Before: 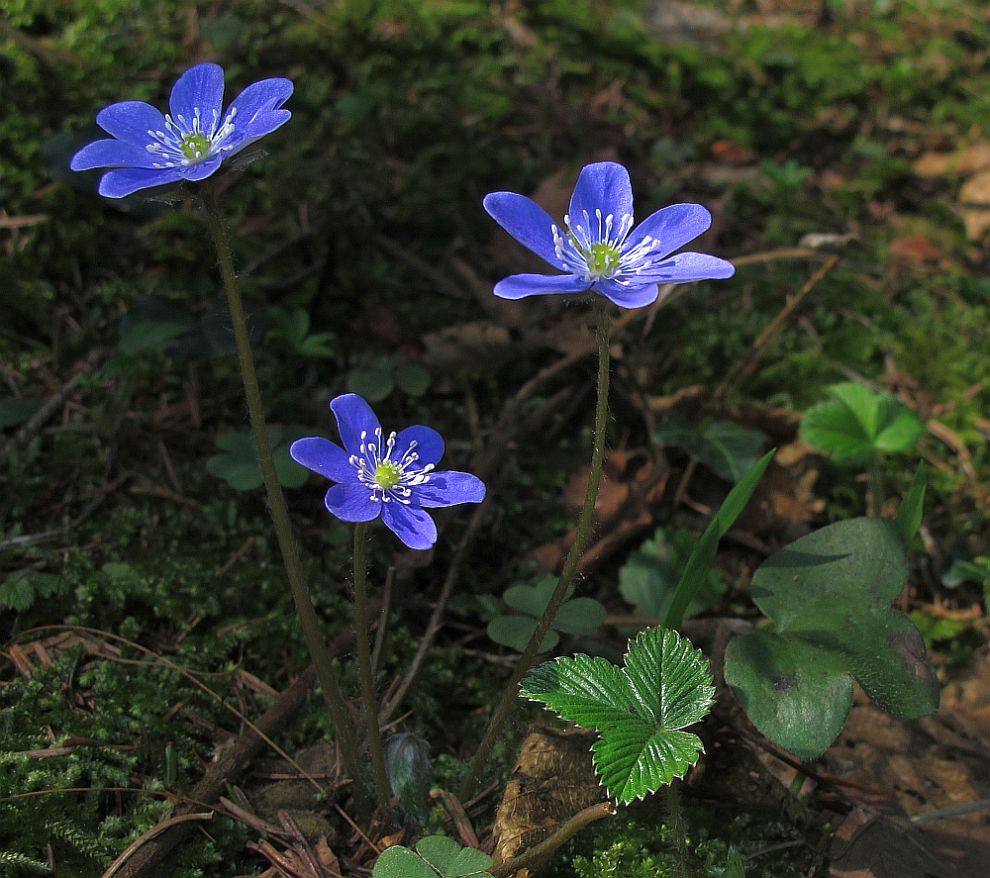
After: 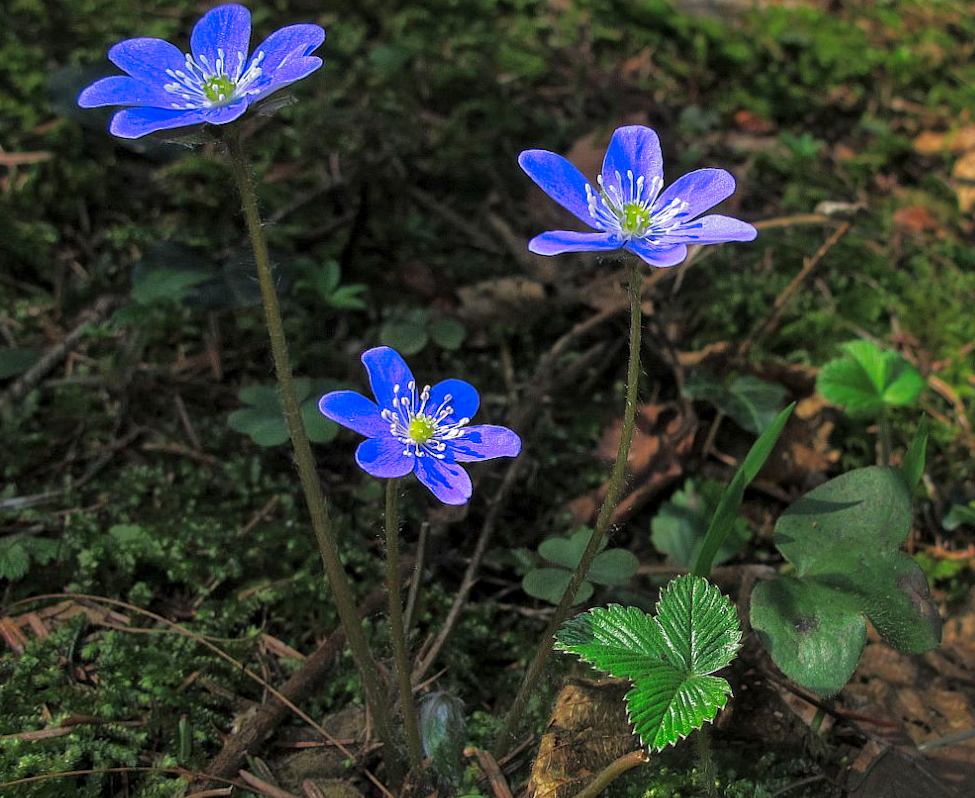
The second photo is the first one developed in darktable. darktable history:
tone curve: curves: ch0 [(0, 0) (0.003, 0.003) (0.011, 0.012) (0.025, 0.023) (0.044, 0.04) (0.069, 0.056) (0.1, 0.082) (0.136, 0.107) (0.177, 0.144) (0.224, 0.186) (0.277, 0.237) (0.335, 0.297) (0.399, 0.37) (0.468, 0.465) (0.543, 0.567) (0.623, 0.68) (0.709, 0.782) (0.801, 0.86) (0.898, 0.924) (1, 1)], preserve colors none
local contrast: on, module defaults
rotate and perspective: rotation -0.013°, lens shift (vertical) -0.027, lens shift (horizontal) 0.178, crop left 0.016, crop right 0.989, crop top 0.082, crop bottom 0.918
shadows and highlights: on, module defaults
